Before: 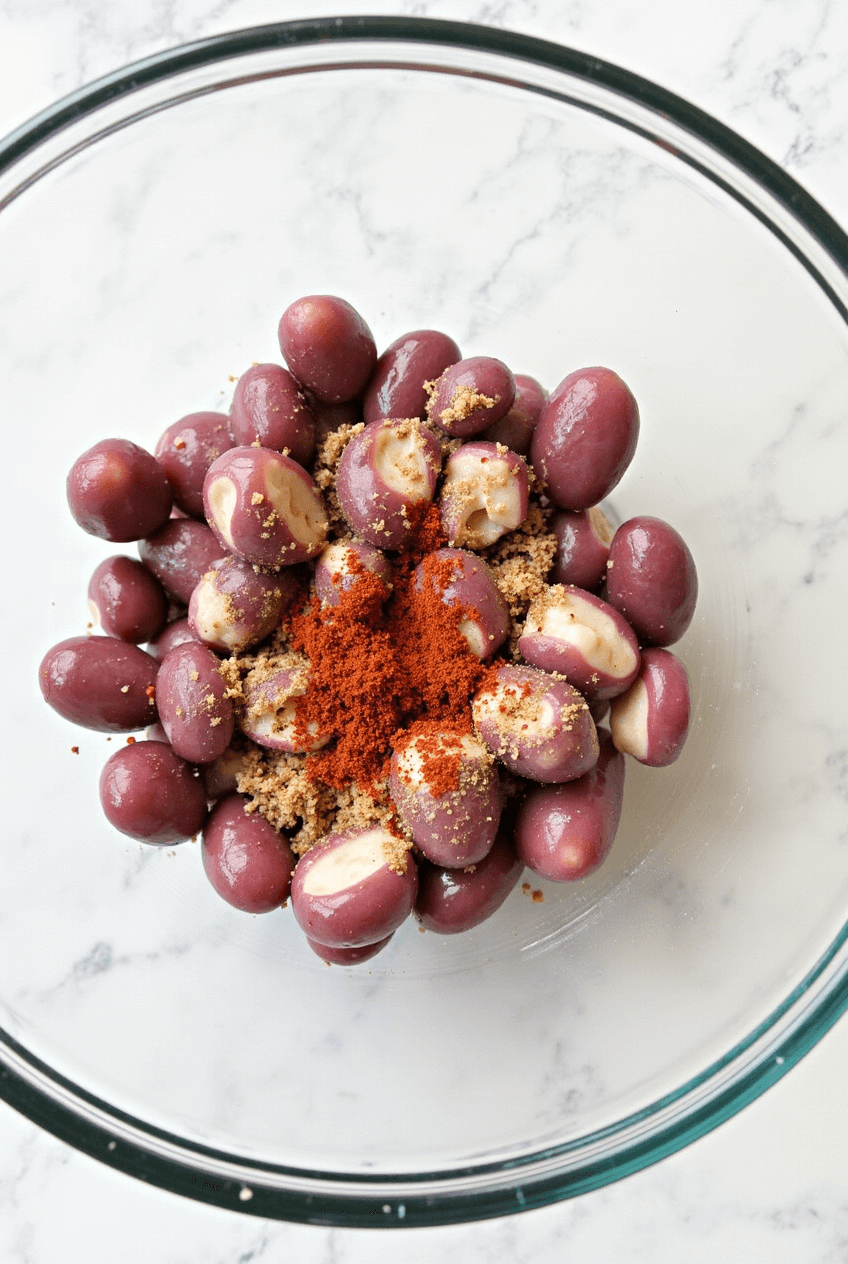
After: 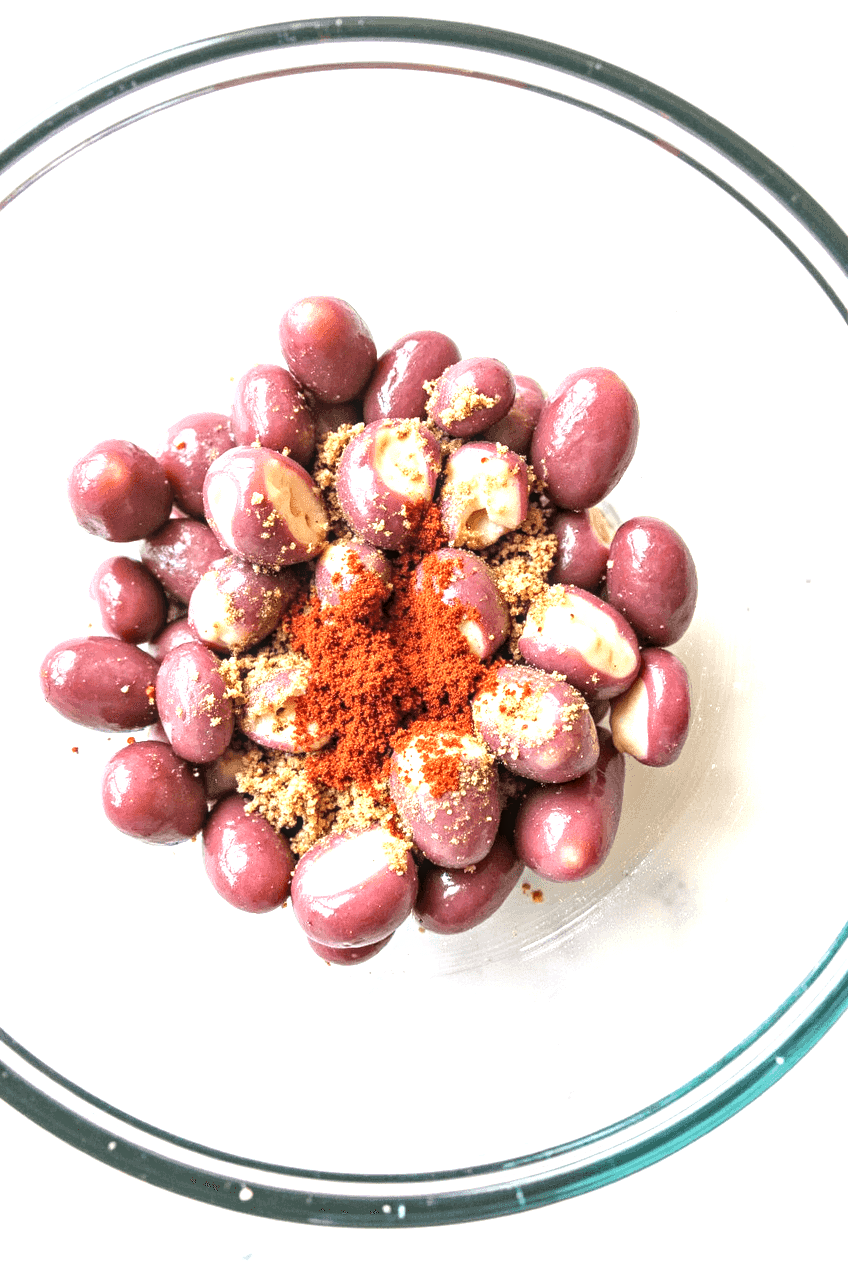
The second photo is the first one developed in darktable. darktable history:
exposure: black level correction 0, exposure 1.1 EV, compensate exposure bias true, compensate highlight preservation false
local contrast: highlights 61%, detail 143%, midtone range 0.428
